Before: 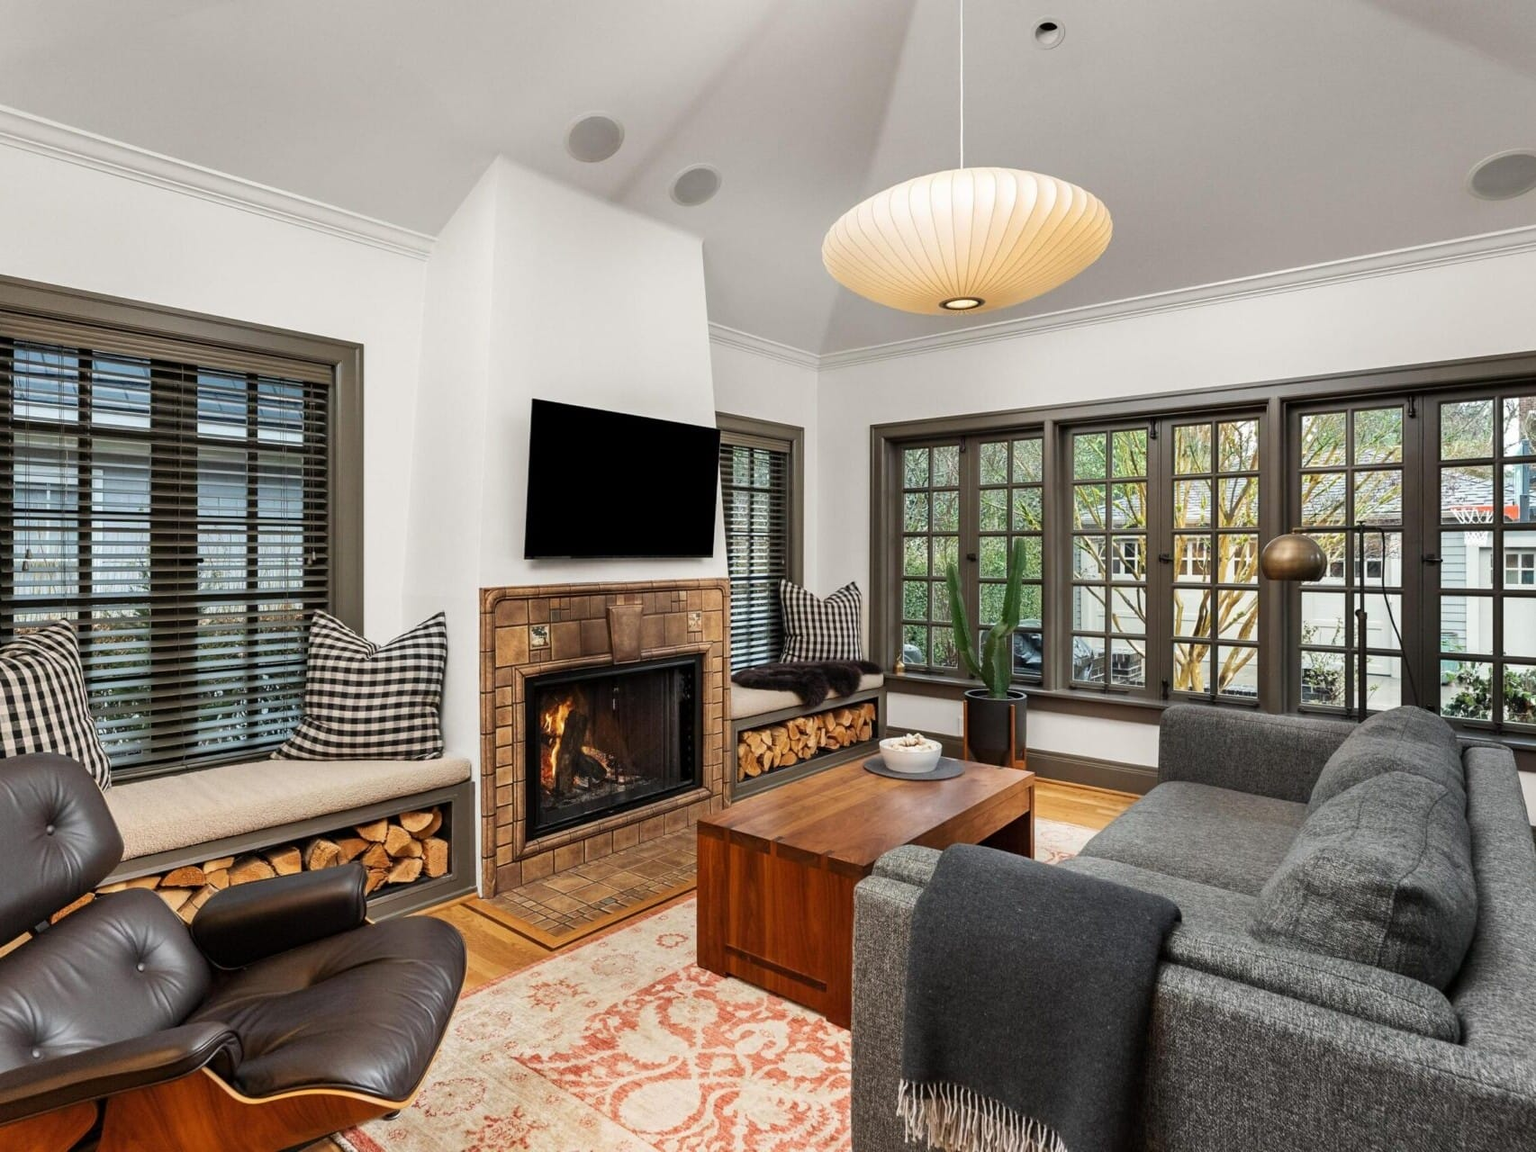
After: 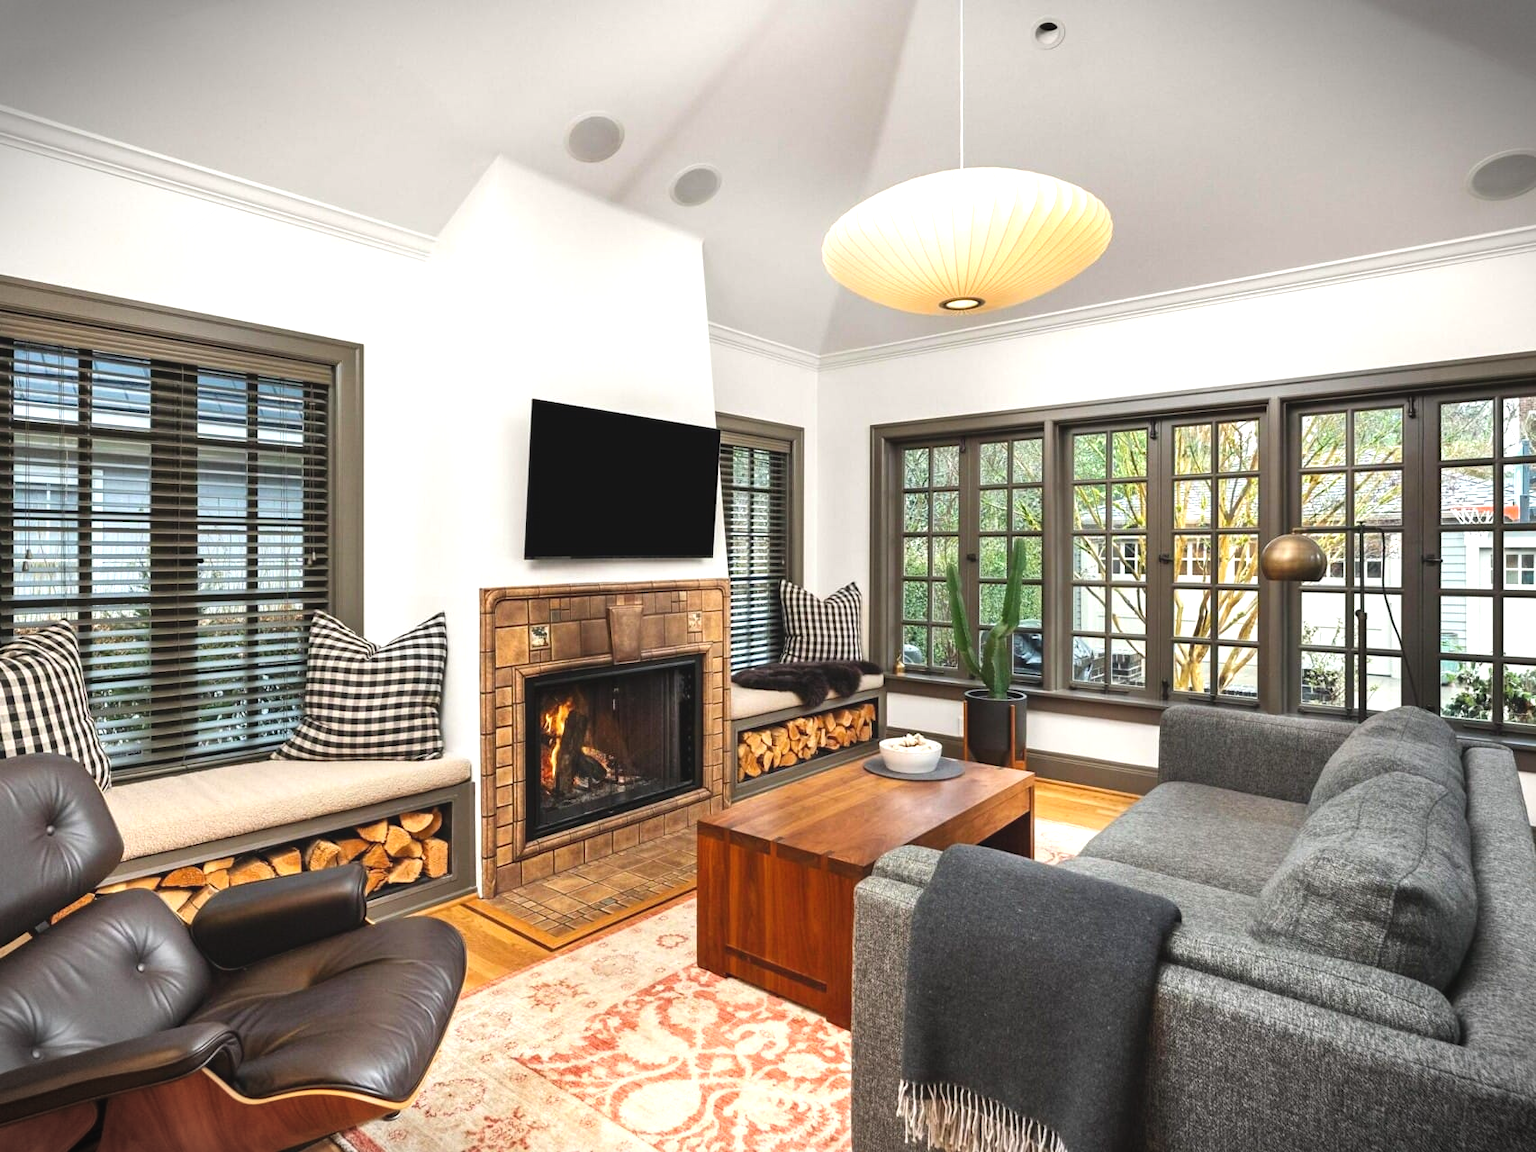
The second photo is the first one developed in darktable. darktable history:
exposure: black level correction -0.005, exposure 0.62 EV, compensate highlight preservation false
color balance rgb: perceptual saturation grading › global saturation 9.595%
vignetting: fall-off start 100.69%, brightness -0.7, width/height ratio 1.324, dithering 16-bit output, unbound false
